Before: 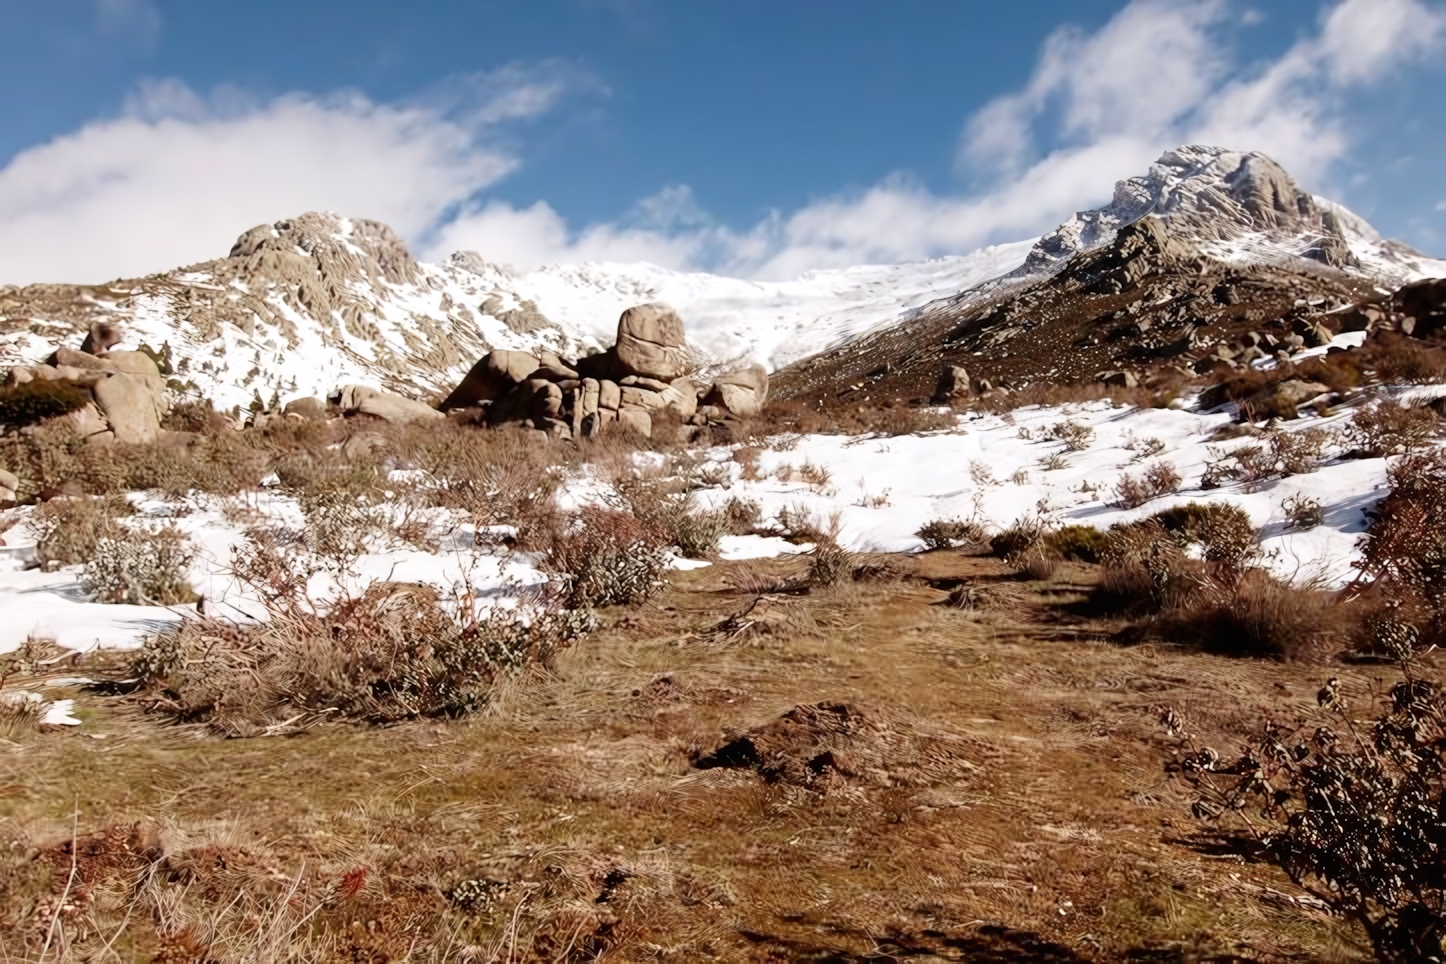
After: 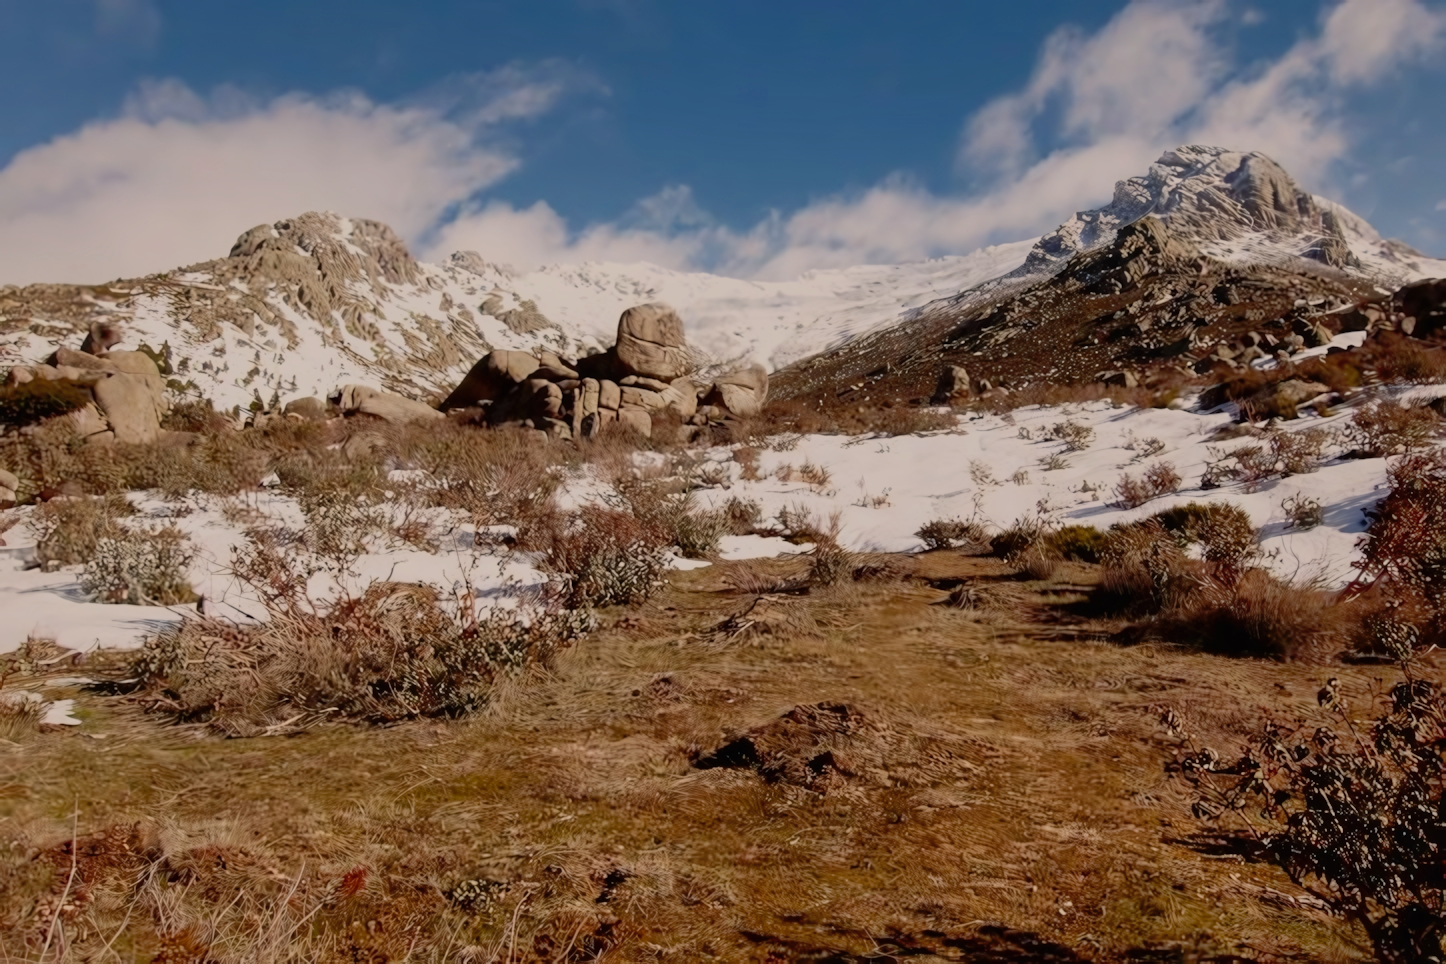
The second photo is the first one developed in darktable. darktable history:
shadows and highlights: on, module defaults
color balance rgb: highlights gain › chroma 2.933%, highlights gain › hue 60.8°, perceptual saturation grading › global saturation 9.745%, global vibrance 6.85%, saturation formula JzAzBz (2021)
exposure: black level correction 0, exposure -0.727 EV, compensate highlight preservation false
